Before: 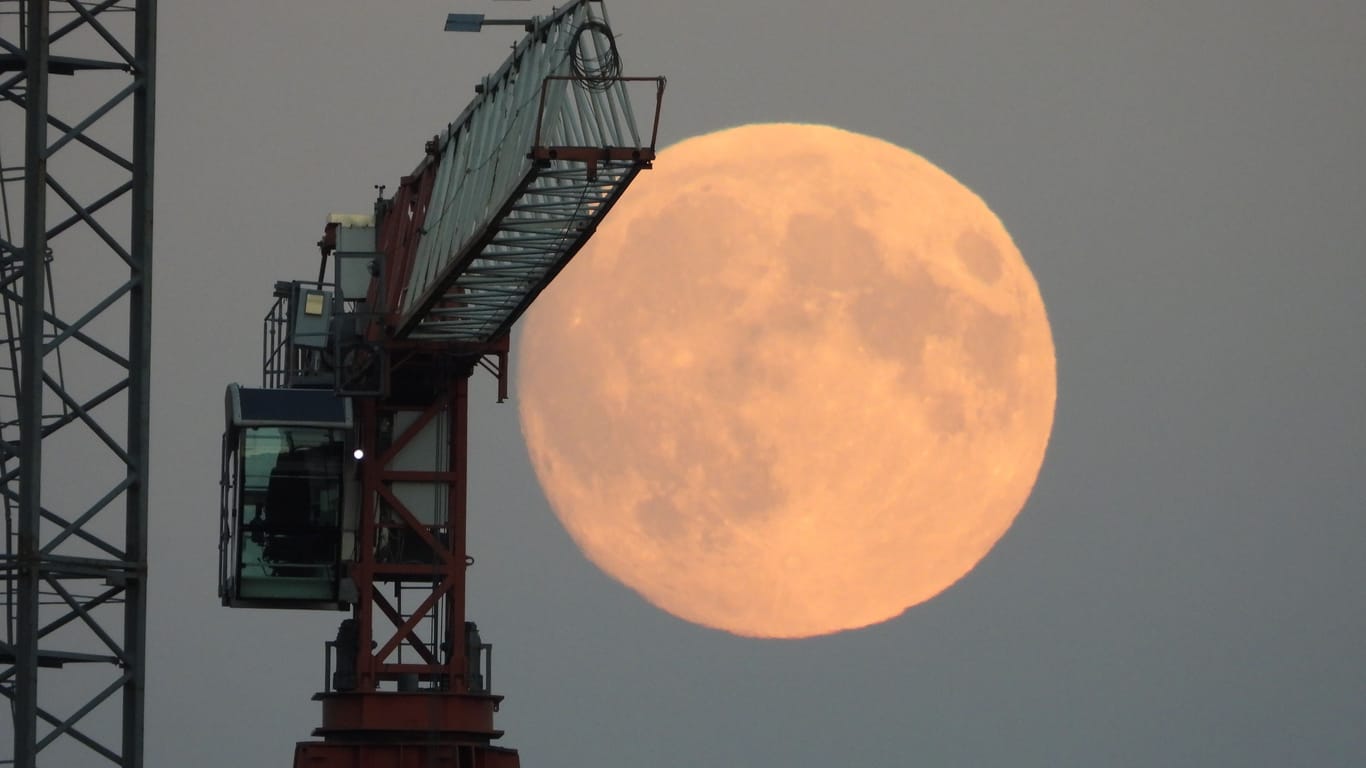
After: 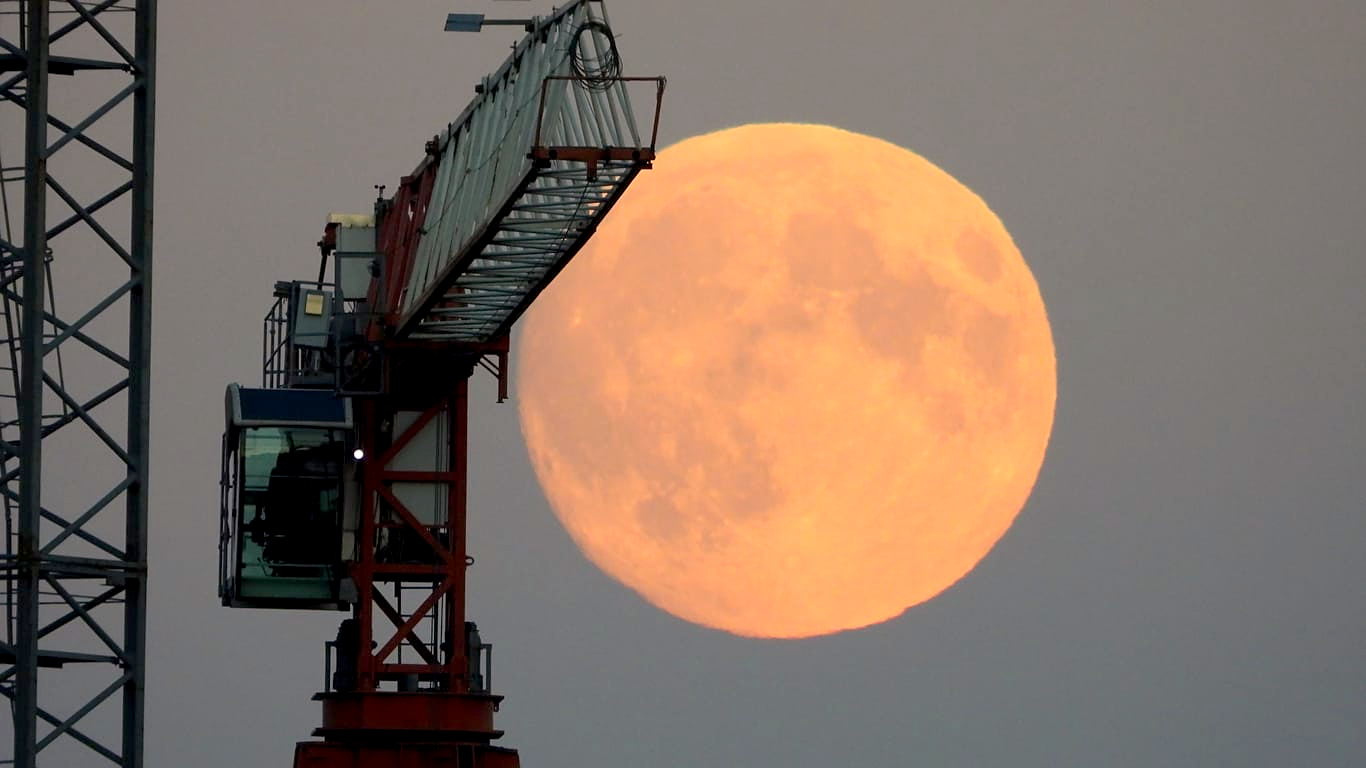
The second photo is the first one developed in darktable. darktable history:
sharpen: amount 0.2
color correction: highlights a* 3.22, highlights b* 1.93, saturation 1.19
exposure: black level correction 0.007, exposure 0.159 EV, compensate highlight preservation false
